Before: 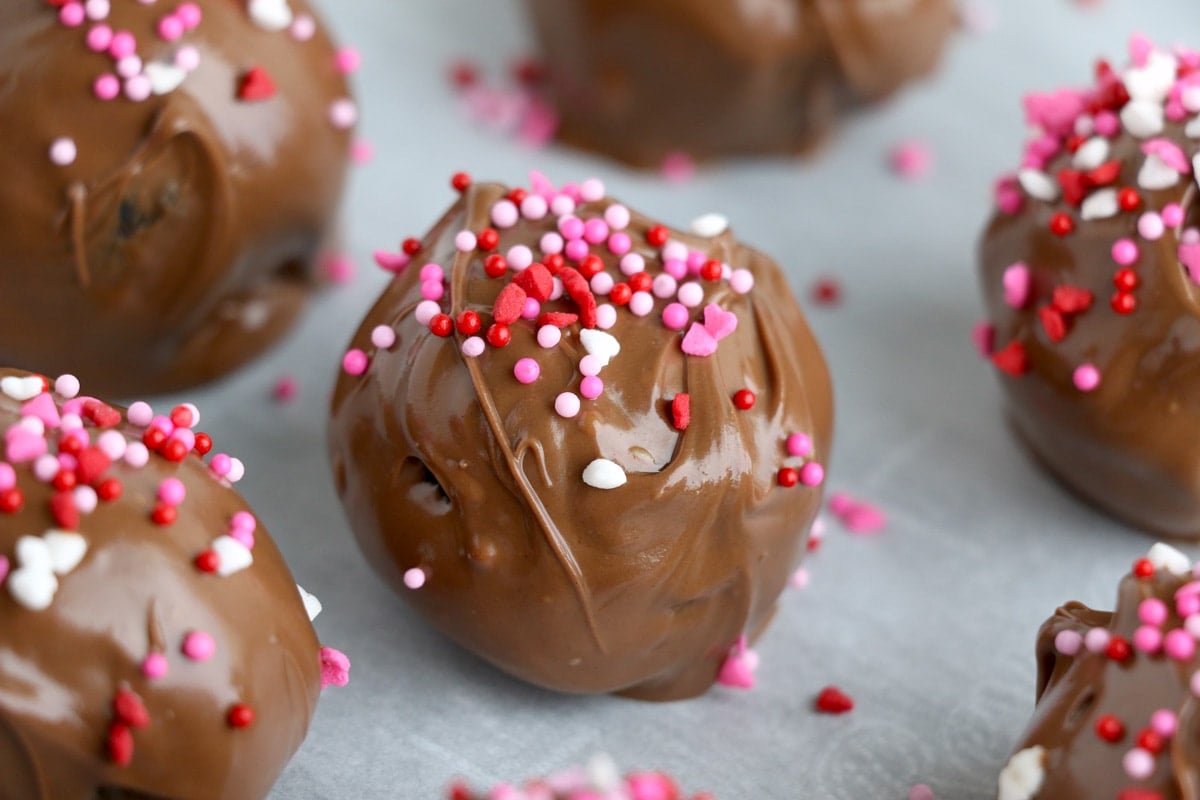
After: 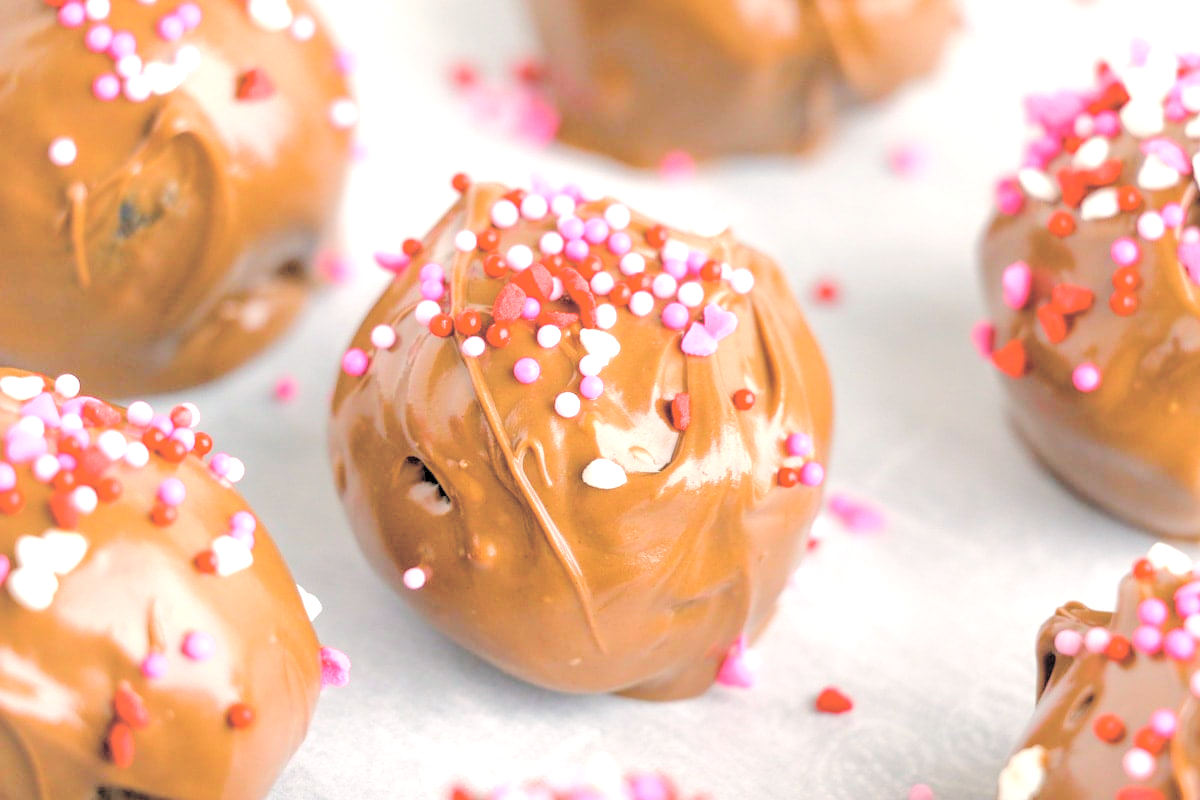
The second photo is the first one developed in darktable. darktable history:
tone equalizer: -8 EV -0.001 EV, -7 EV 0.002 EV, -6 EV -0.005 EV, -5 EV -0.016 EV, -4 EV -0.072 EV, -3 EV -0.214 EV, -2 EV -0.271 EV, -1 EV 0.12 EV, +0 EV 0.3 EV, edges refinement/feathering 500, mask exposure compensation -1.57 EV, preserve details guided filter
contrast brightness saturation: brightness 0.997
local contrast: detail 150%
exposure: black level correction 0.001, exposure 0.499 EV, compensate highlight preservation false
color balance rgb: highlights gain › chroma 3.646%, highlights gain › hue 58.95°, perceptual saturation grading › global saturation 0.332%, perceptual saturation grading › highlights -17.282%, perceptual saturation grading › mid-tones 32.496%, perceptual saturation grading › shadows 50.532%, global vibrance 14.562%
